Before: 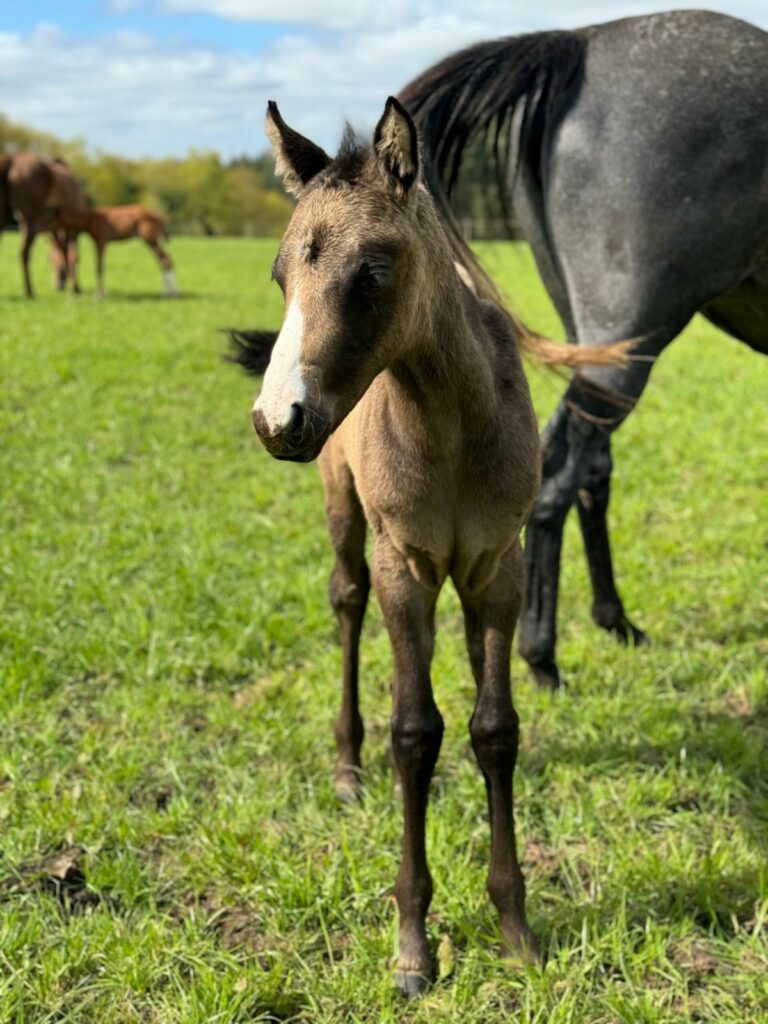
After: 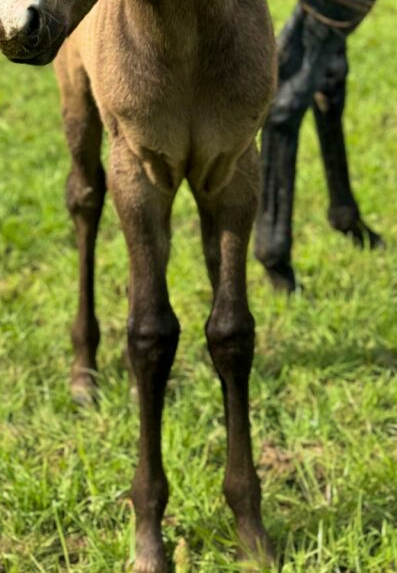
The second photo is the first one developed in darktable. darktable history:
velvia: strength 30%
crop: left 34.479%, top 38.822%, right 13.718%, bottom 5.172%
